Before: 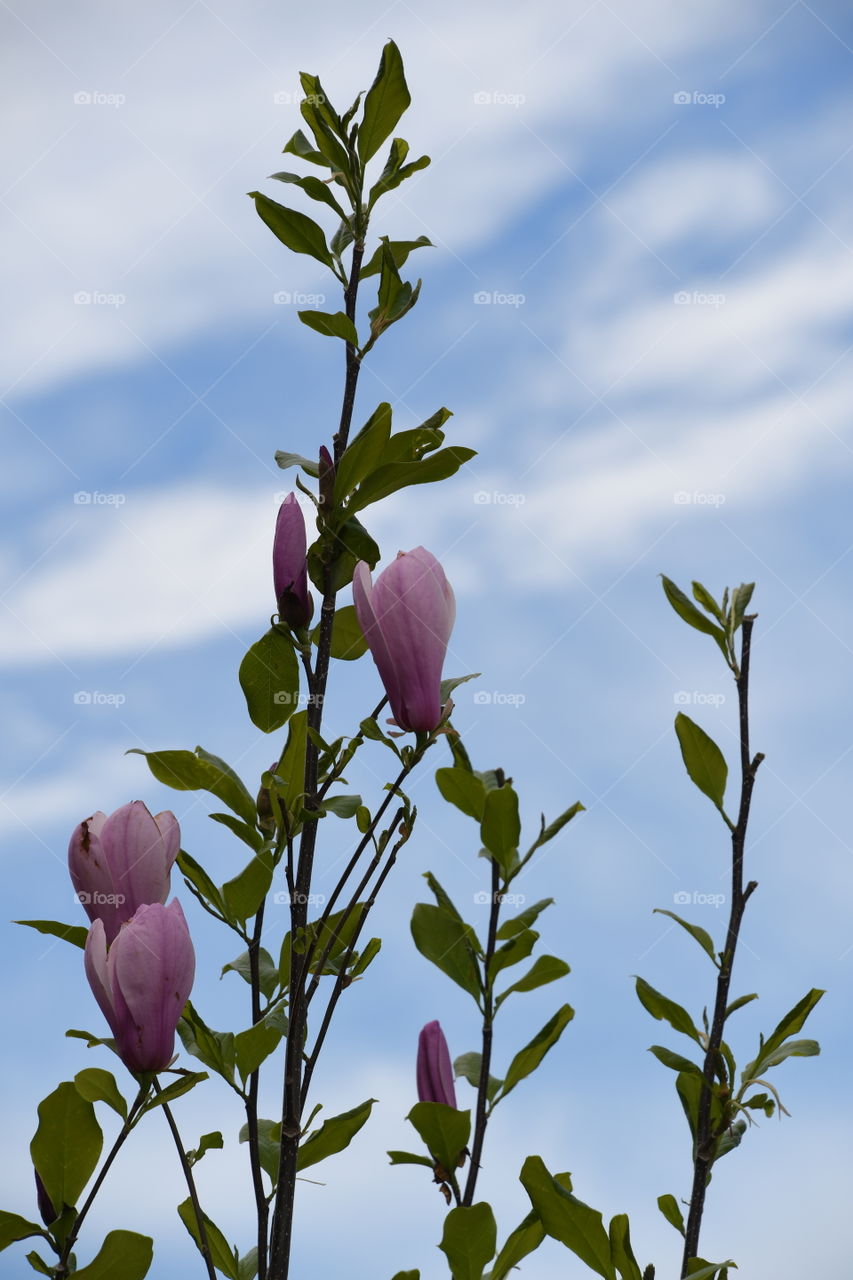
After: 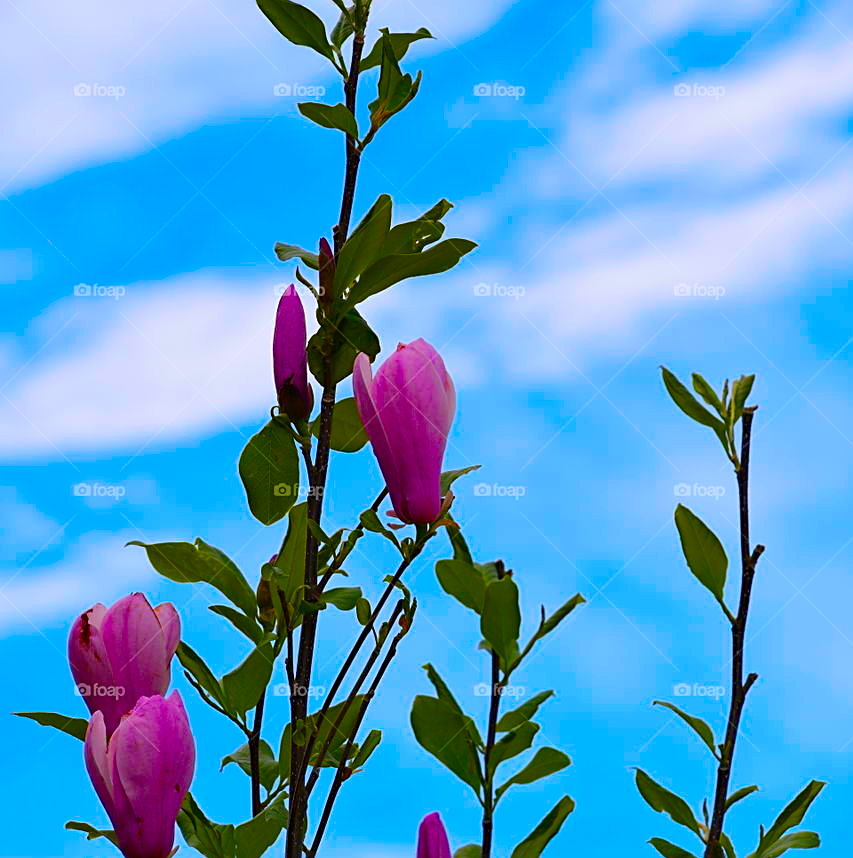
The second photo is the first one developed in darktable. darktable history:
color correction: highlights a* 1.67, highlights b* -1.83, saturation 2.54
crop: top 16.279%, bottom 16.678%
sharpen: on, module defaults
haze removal: adaptive false
